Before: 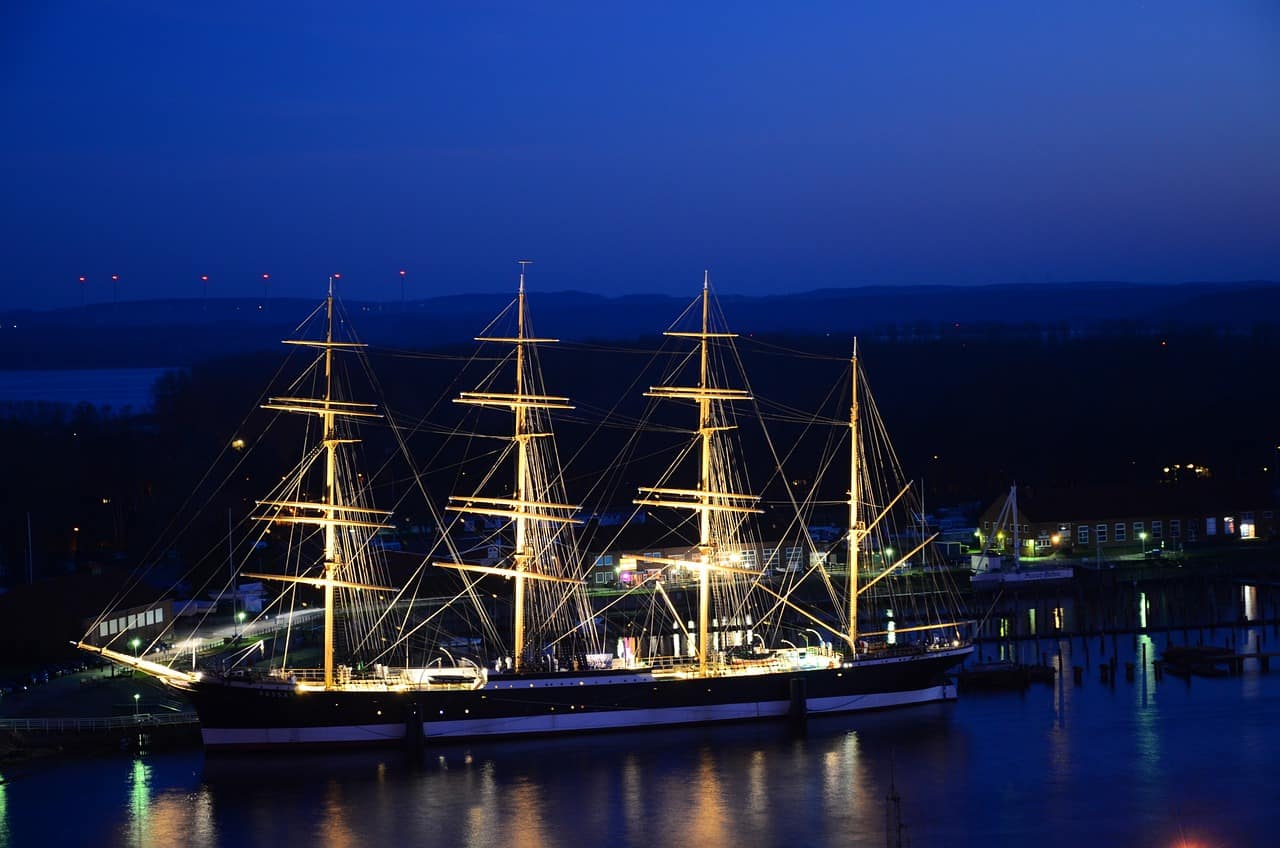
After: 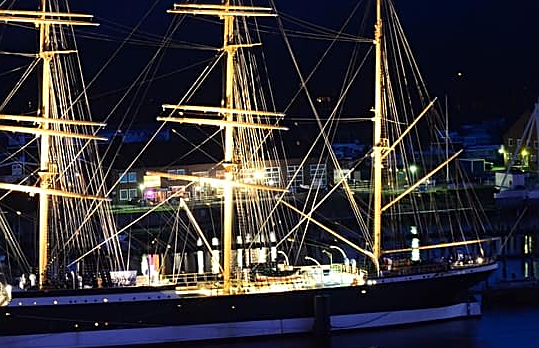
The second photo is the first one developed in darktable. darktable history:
sharpen: on, module defaults
crop: left 37.221%, top 45.169%, right 20.63%, bottom 13.777%
shadows and highlights: radius 93.07, shadows -14.46, white point adjustment 0.23, highlights 31.48, compress 48.23%, highlights color adjustment 52.79%, soften with gaussian
